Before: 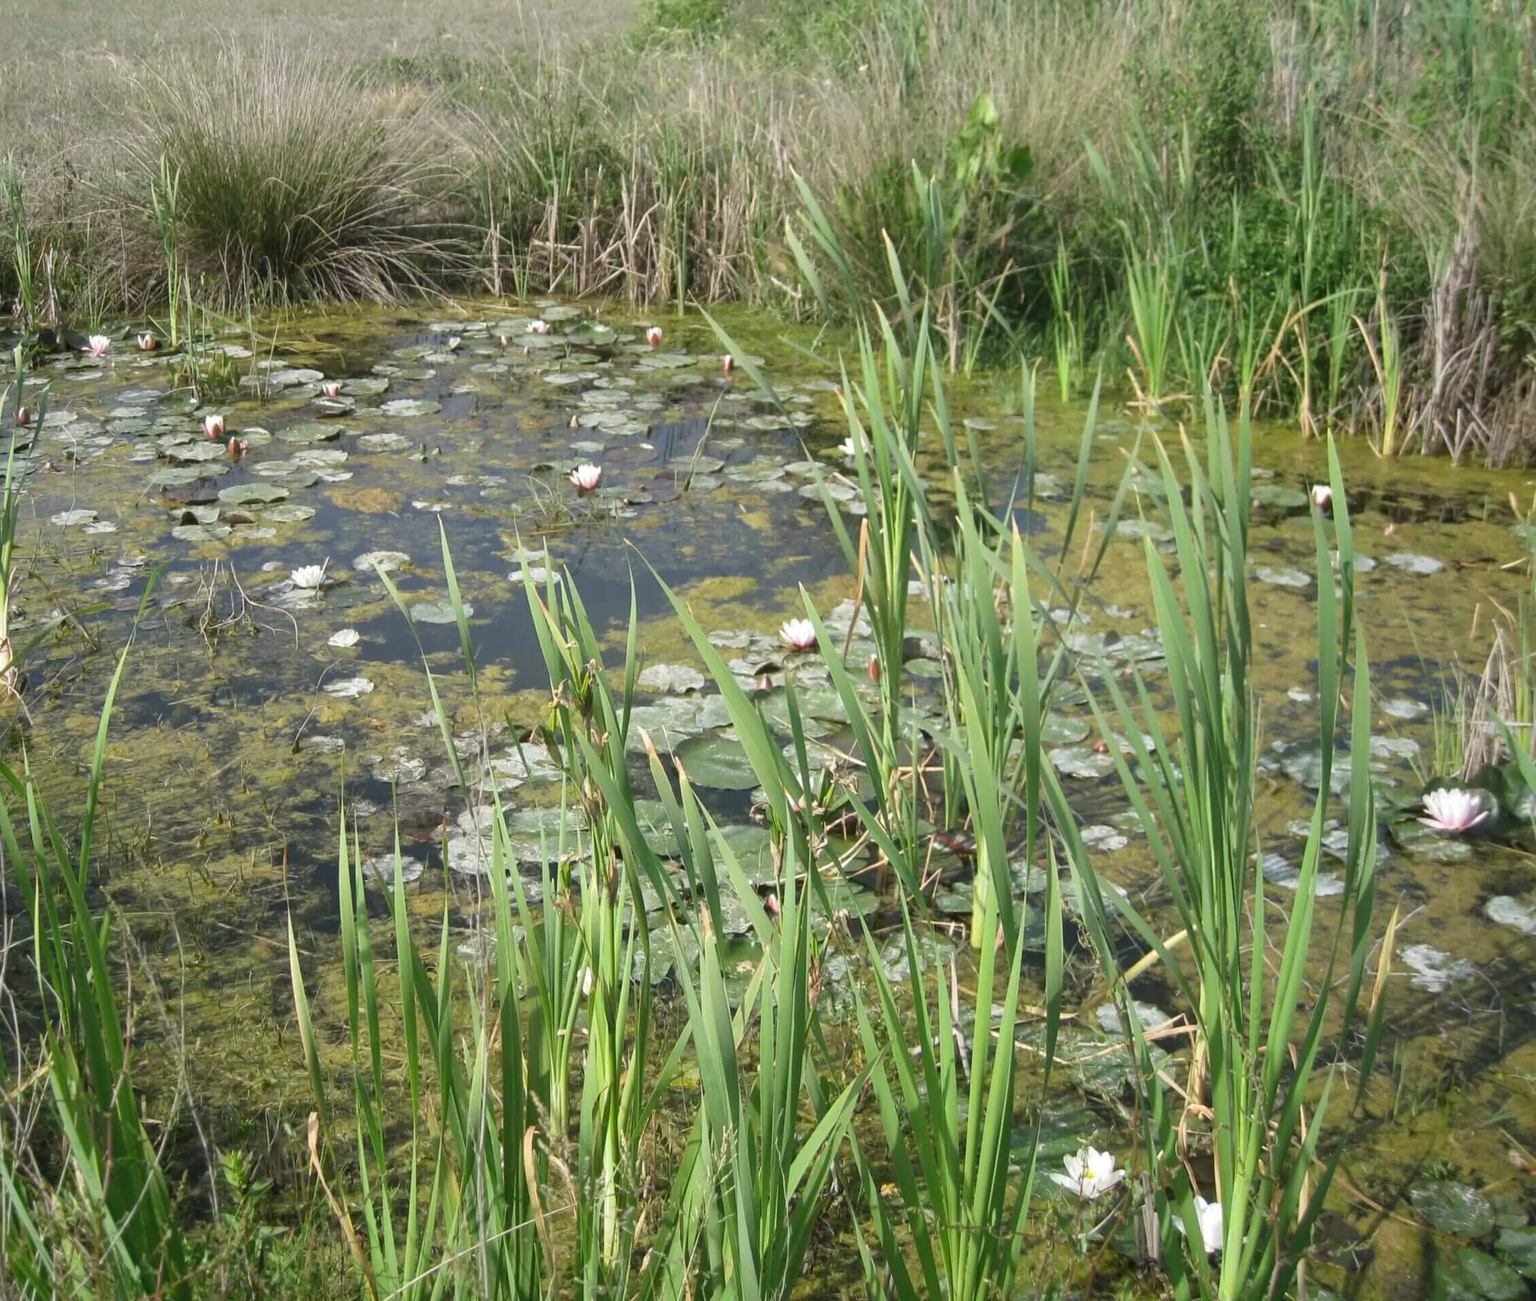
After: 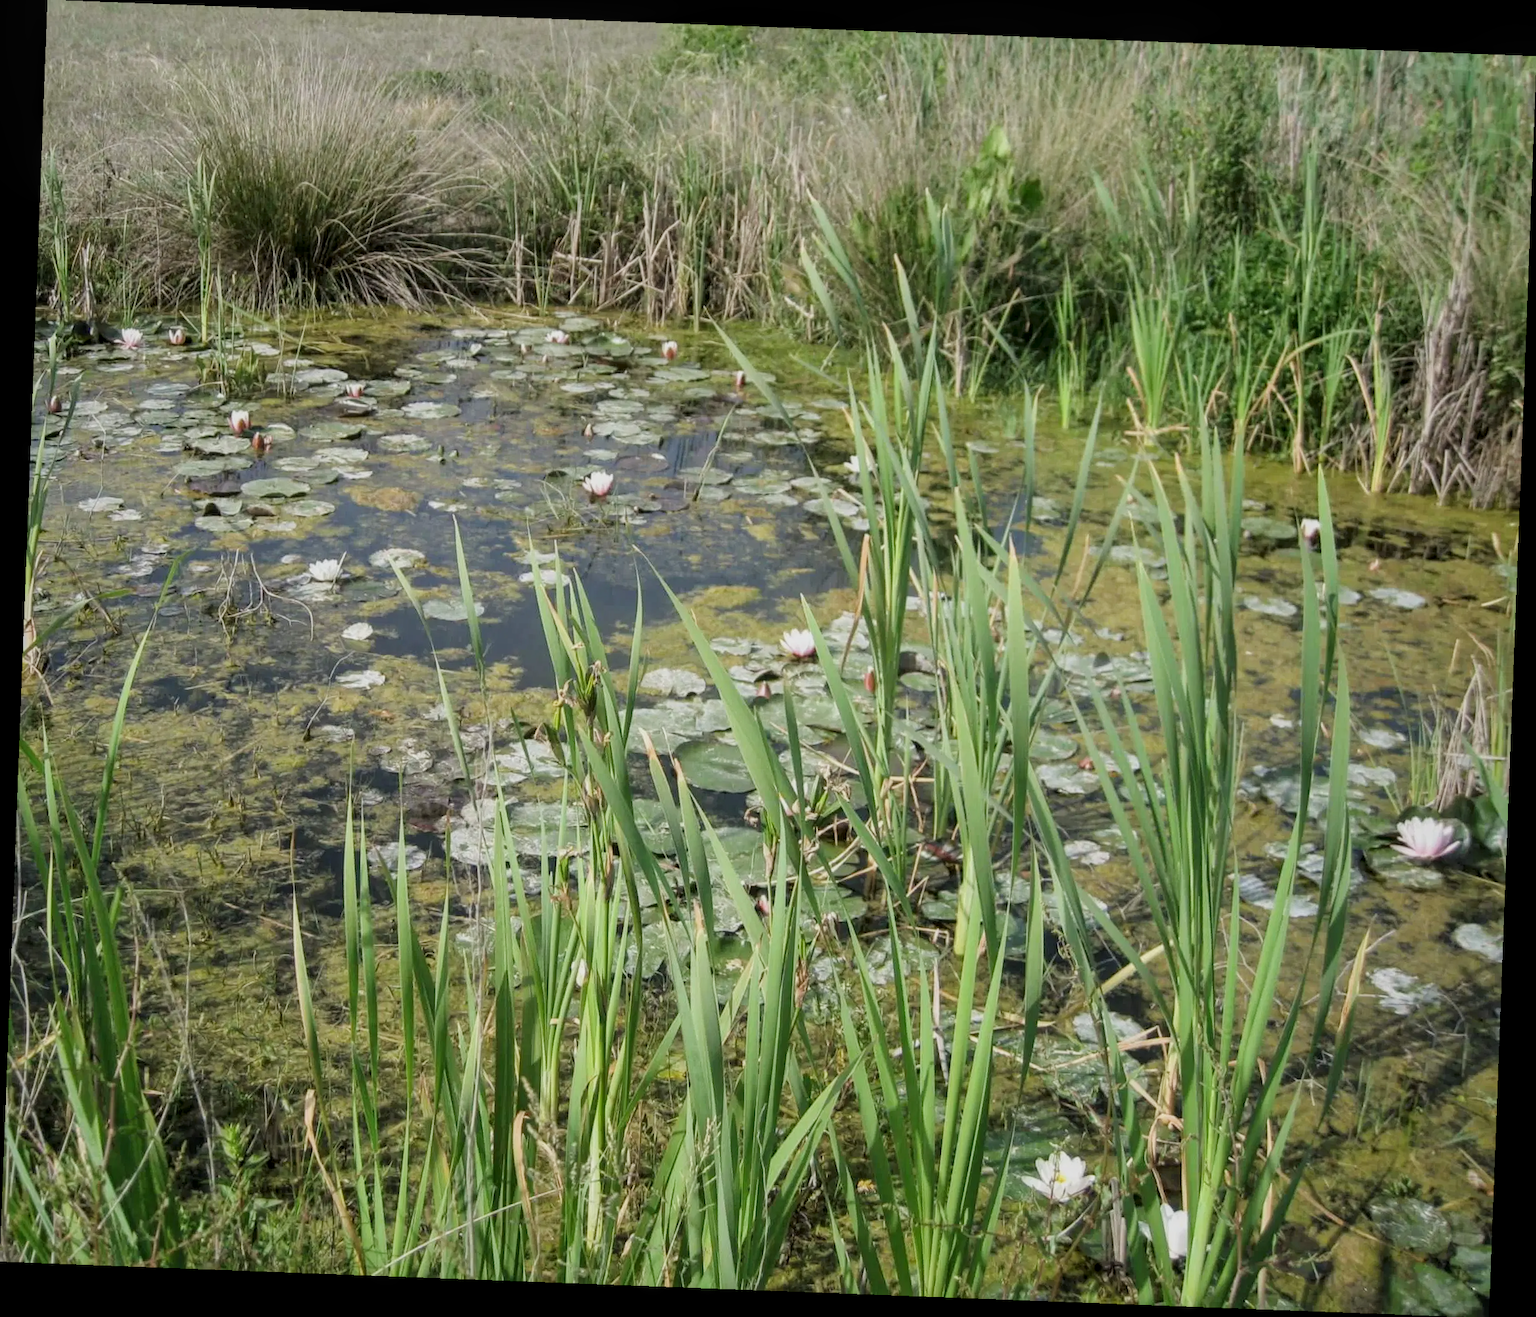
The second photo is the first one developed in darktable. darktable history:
local contrast: on, module defaults
rotate and perspective: rotation 2.17°, automatic cropping off
filmic rgb: hardness 4.17
tone equalizer: on, module defaults
